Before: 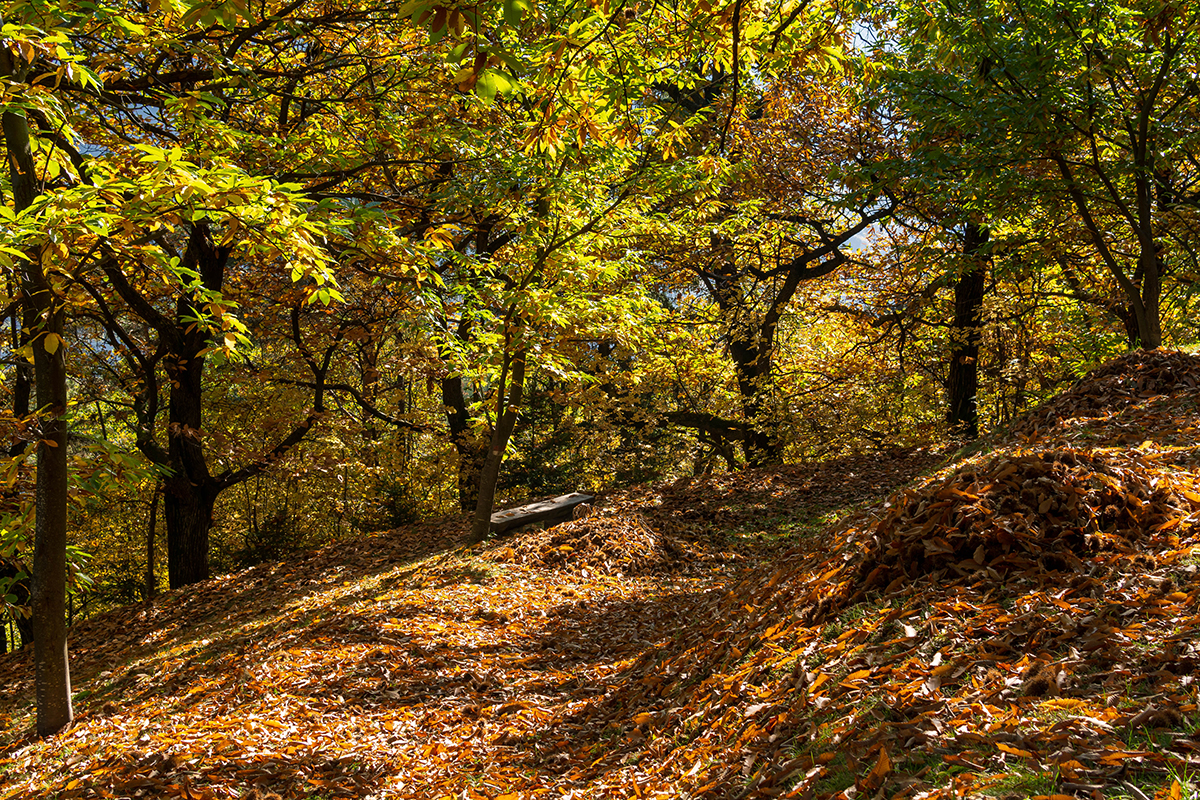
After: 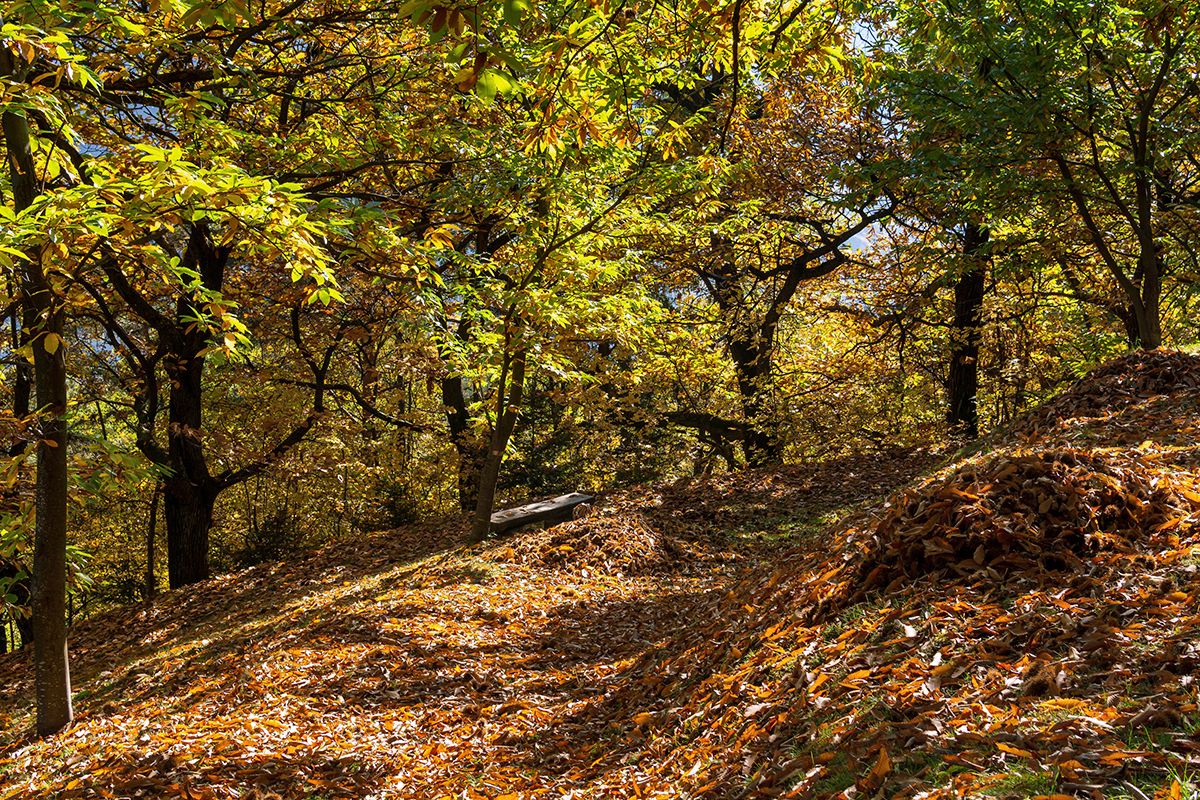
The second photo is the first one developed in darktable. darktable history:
white balance: red 0.984, blue 1.059
shadows and highlights: shadows 37.27, highlights -28.18, soften with gaussian
